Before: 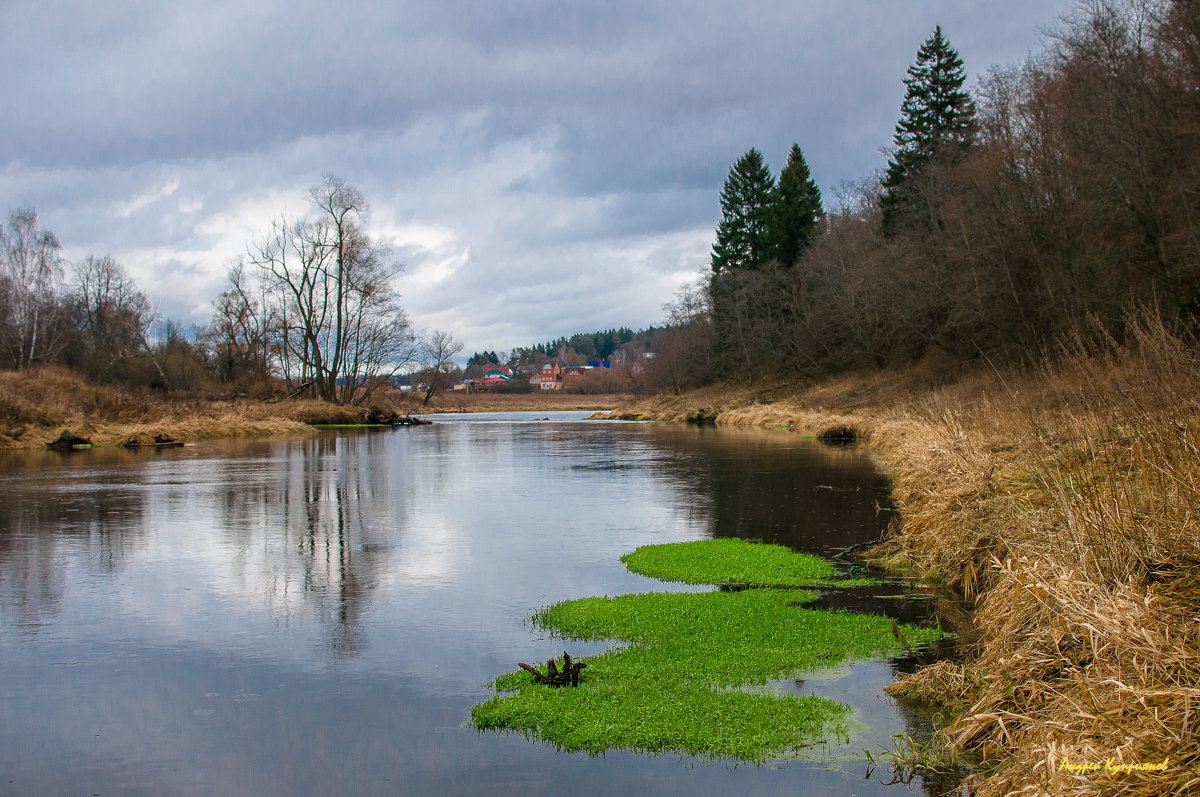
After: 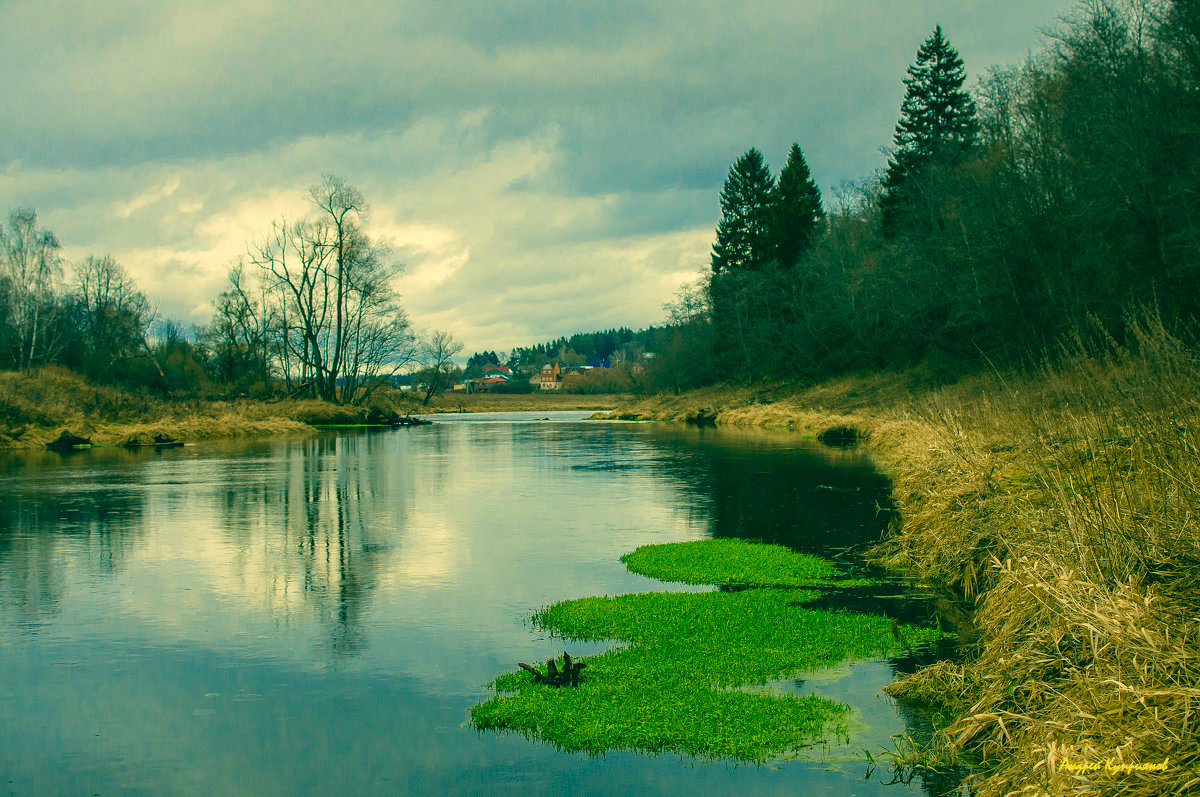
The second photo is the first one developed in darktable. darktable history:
color correction: highlights a* 1.74, highlights b* 34.19, shadows a* -36.87, shadows b* -6.15
velvia: on, module defaults
